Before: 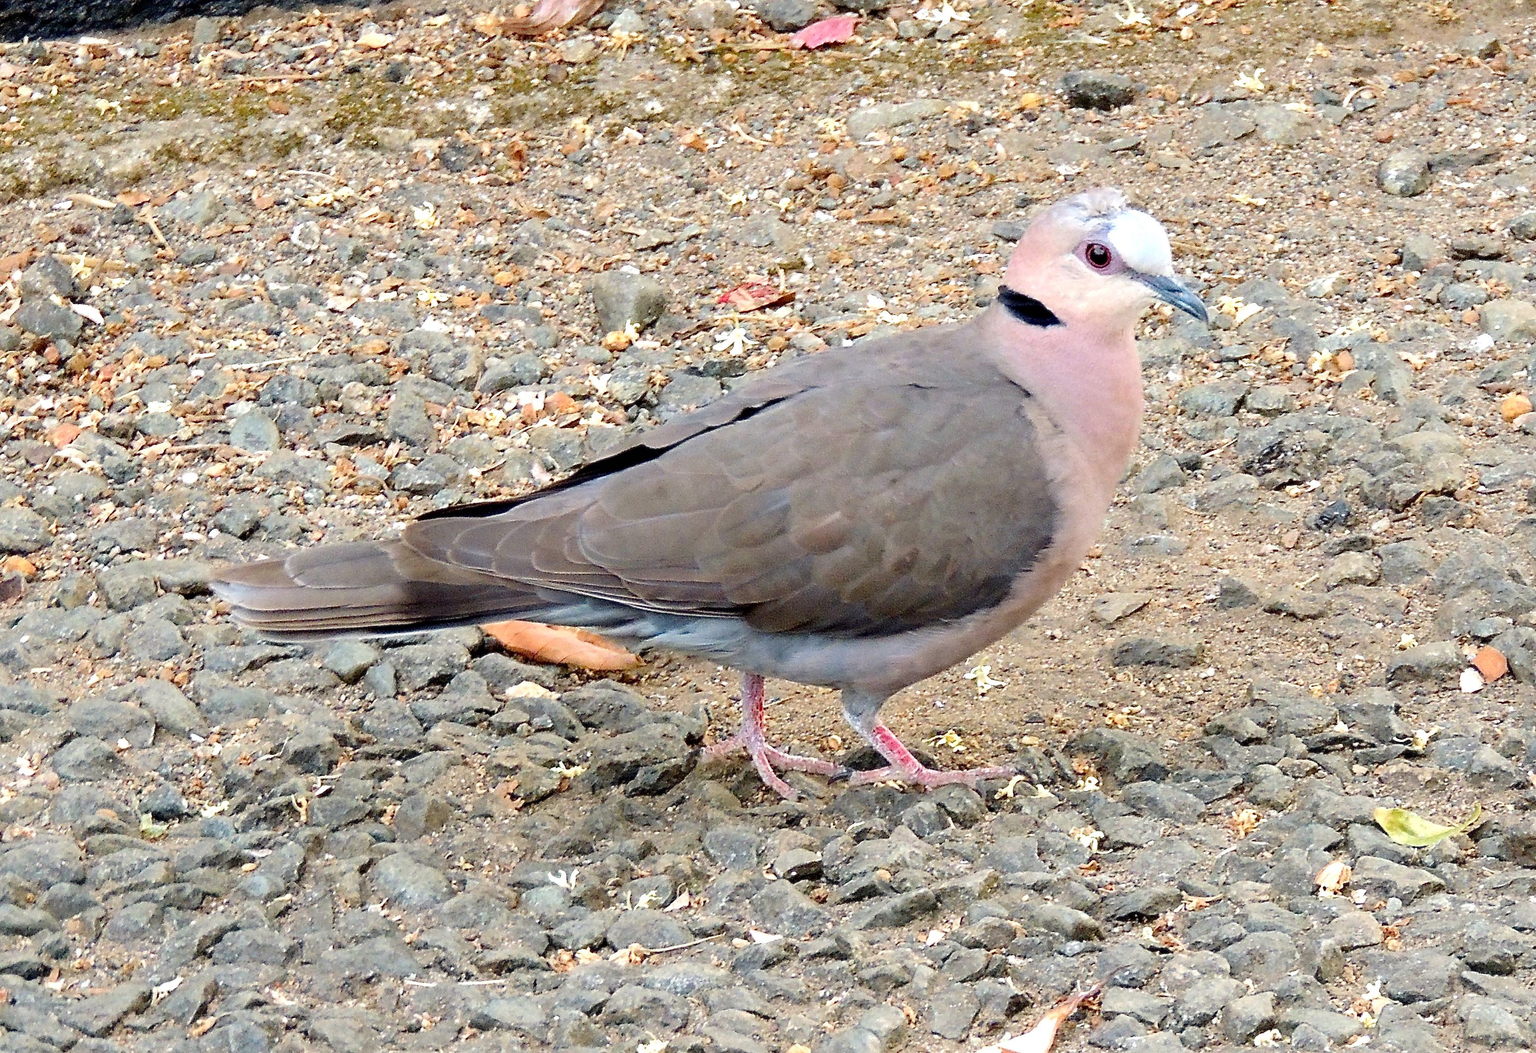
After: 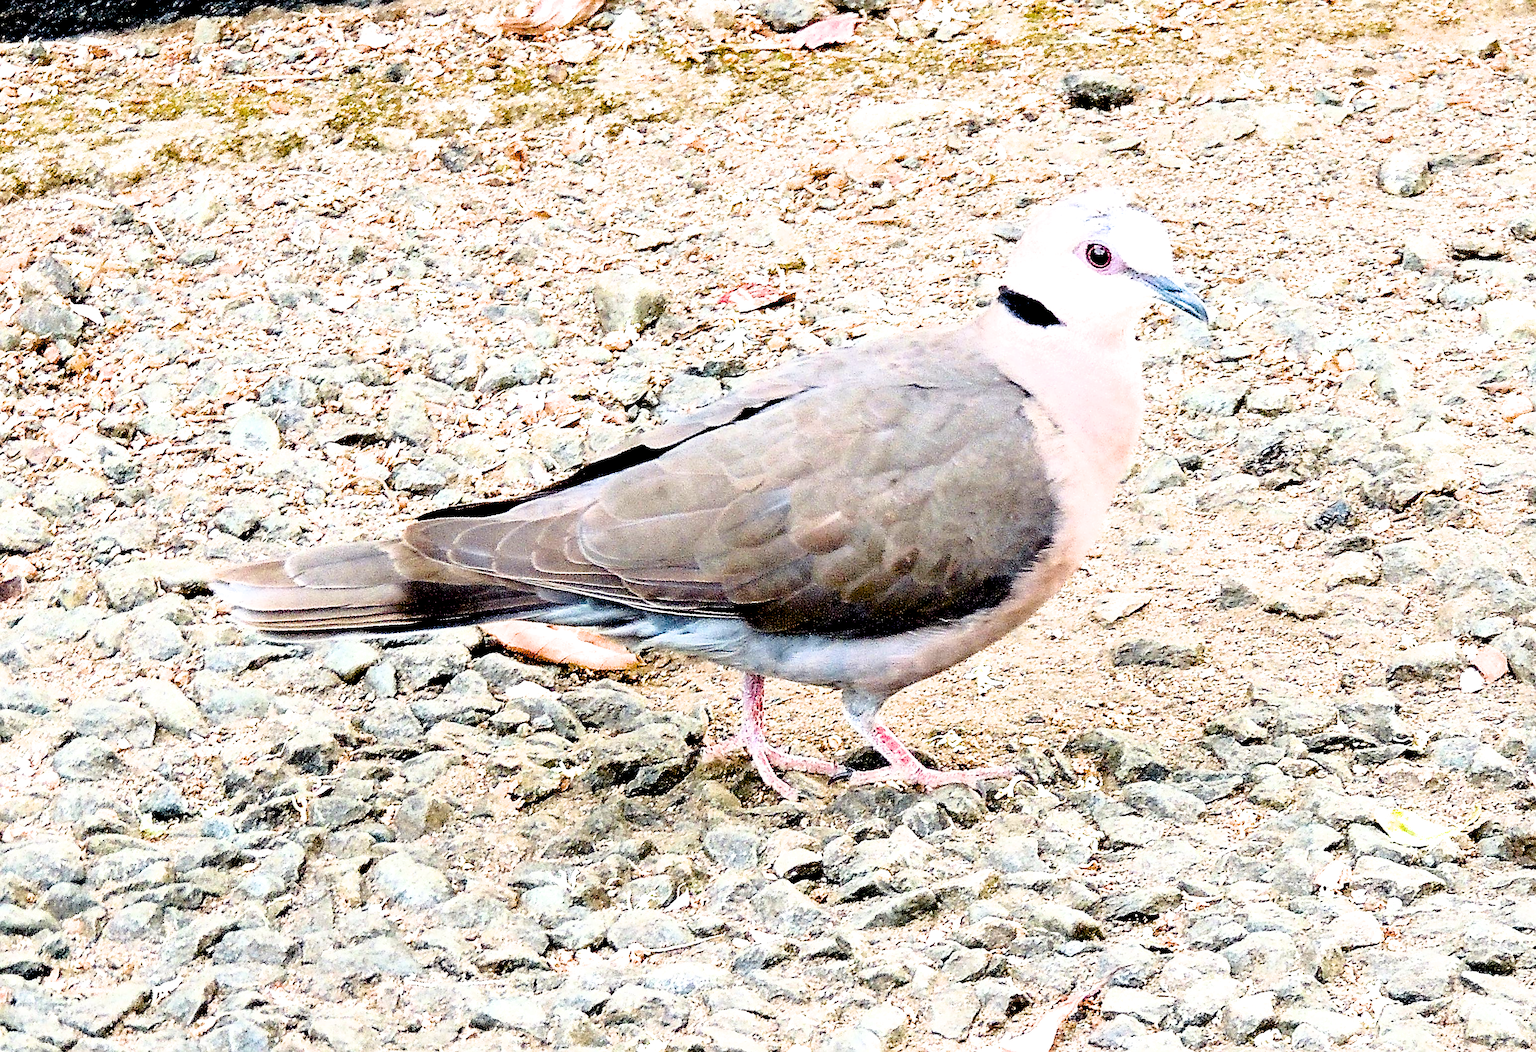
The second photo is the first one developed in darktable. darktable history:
filmic rgb: black relative exposure -8.7 EV, white relative exposure 2.67 EV, threshold 5.98 EV, target black luminance 0%, target white luminance 99.912%, hardness 6.28, latitude 75.74%, contrast 1.324, highlights saturation mix -5.45%, enable highlight reconstruction true
sharpen: on, module defaults
exposure: black level correction 0.035, exposure 0.904 EV, compensate highlight preservation false
